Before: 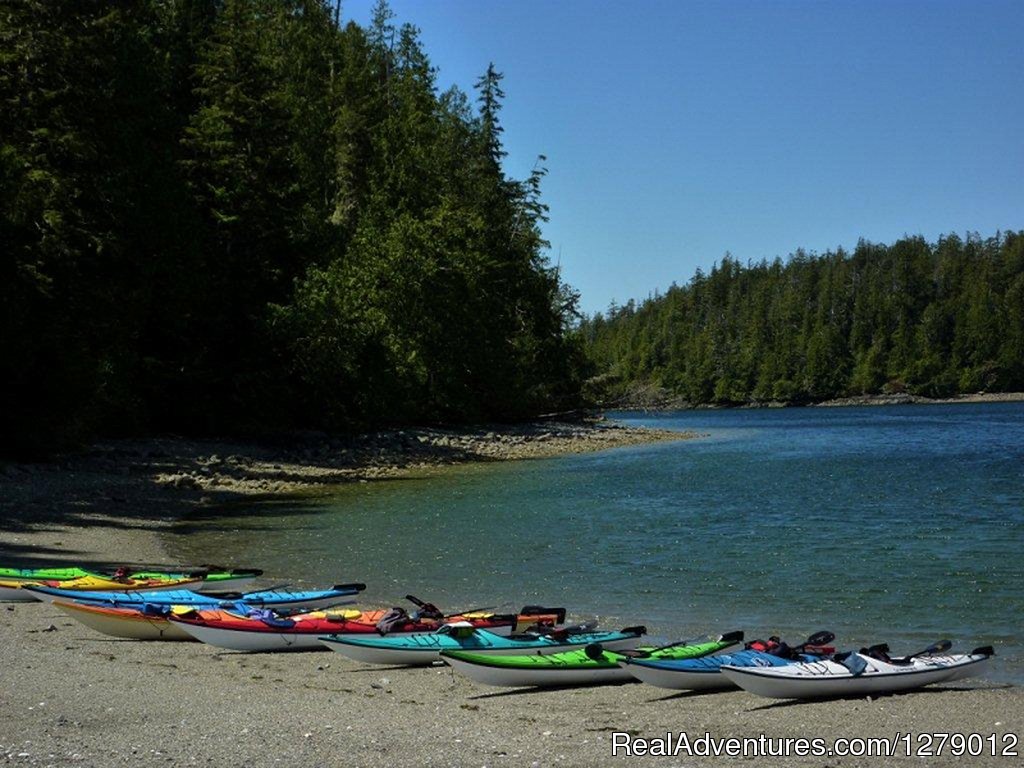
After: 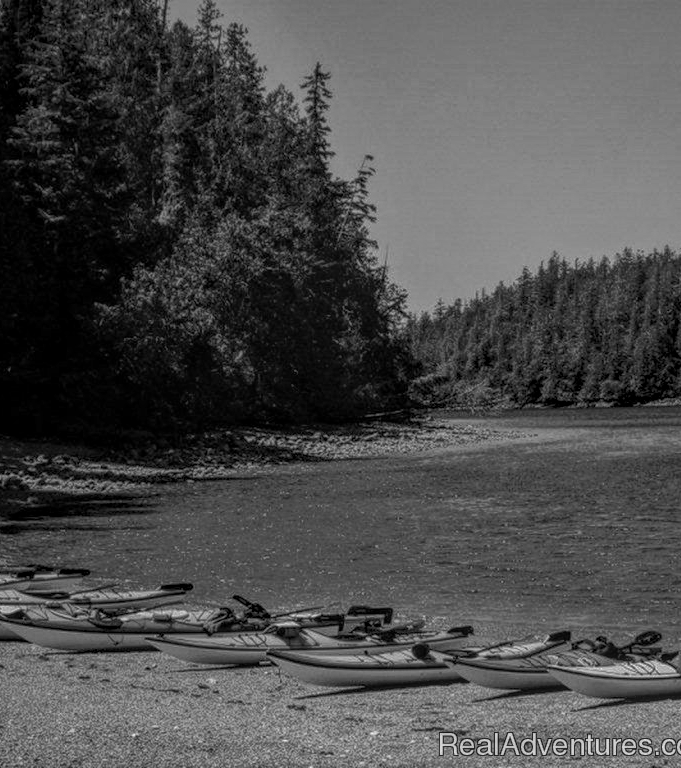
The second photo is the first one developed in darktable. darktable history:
crop: left 16.899%, right 16.556%
local contrast: highlights 20%, shadows 30%, detail 200%, midtone range 0.2
monochrome: on, module defaults
